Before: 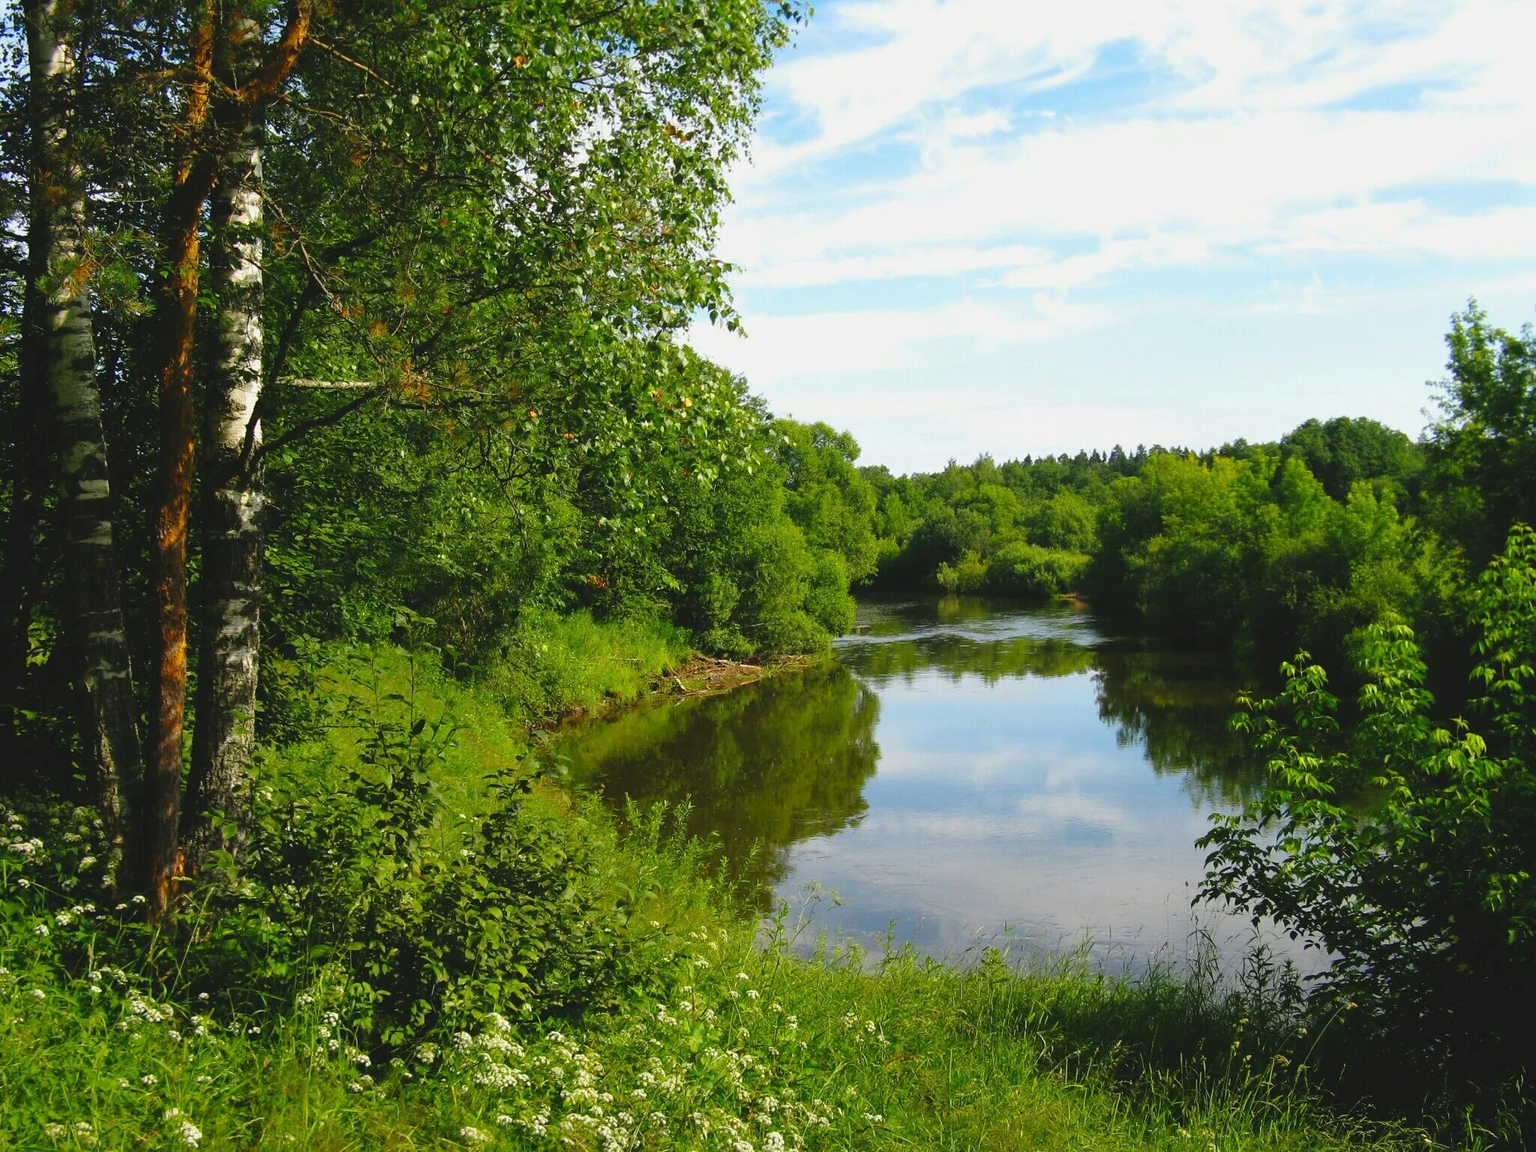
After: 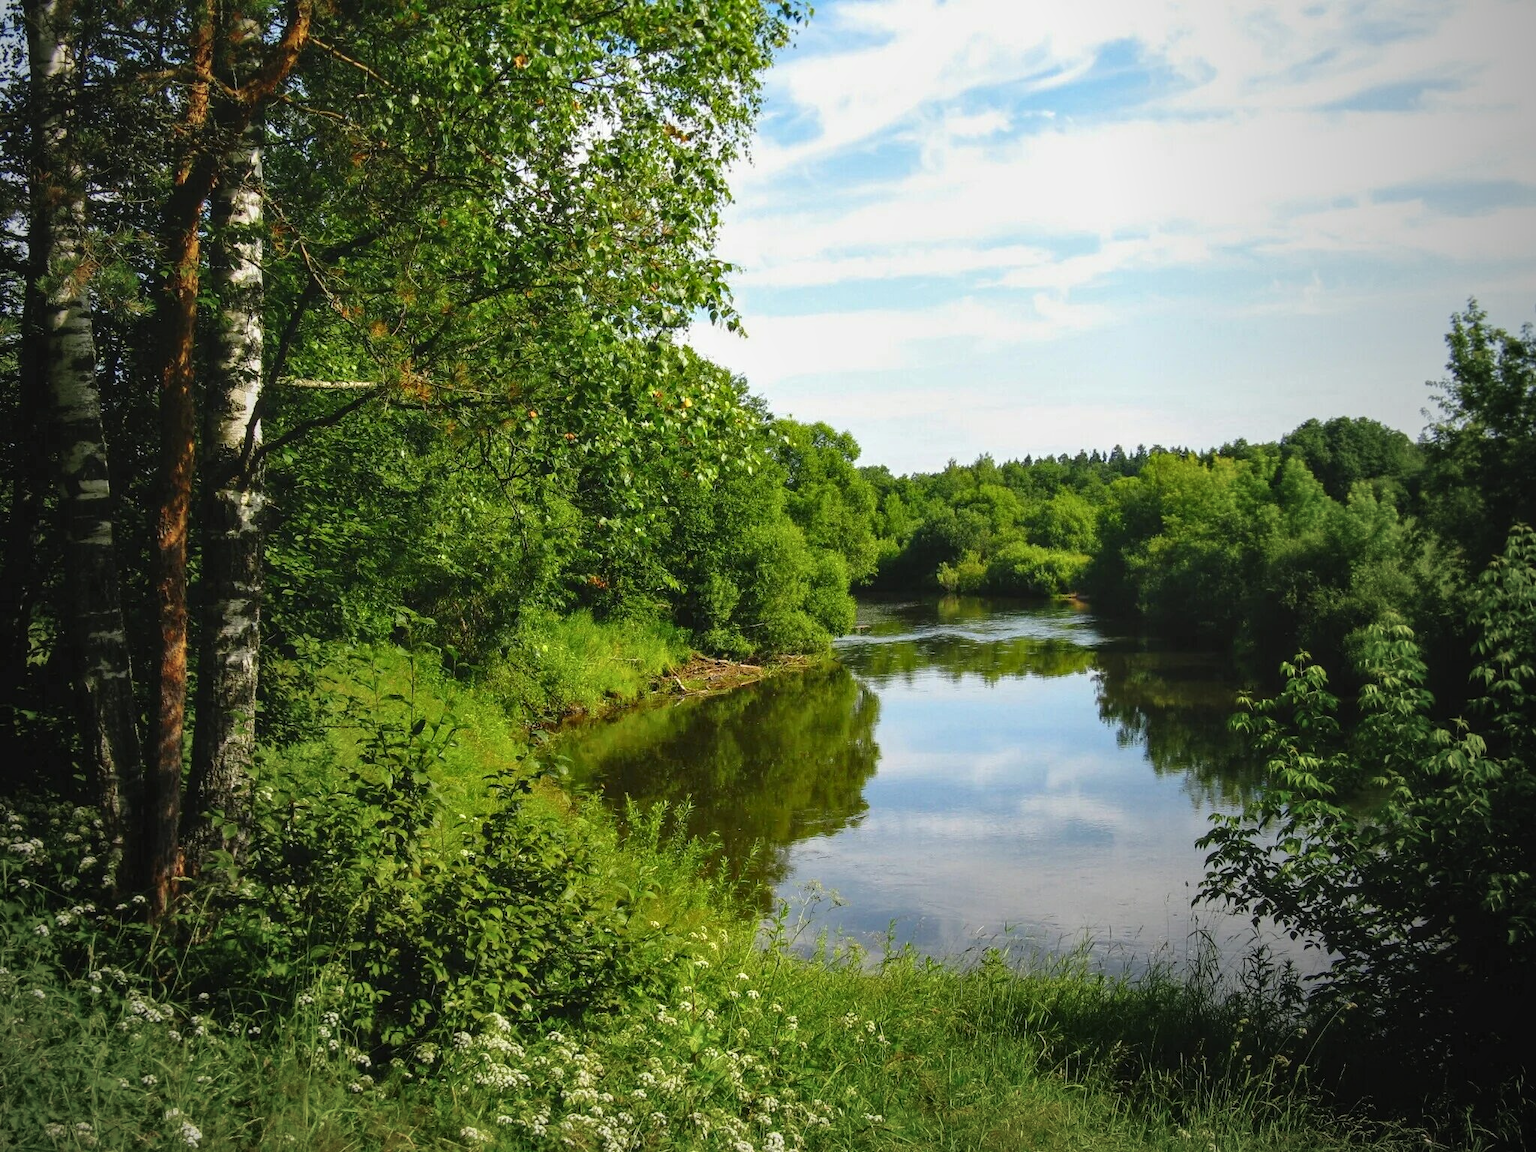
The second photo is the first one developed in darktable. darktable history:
vignetting: fall-off start 72.14%, fall-off radius 108.07%, brightness -0.713, saturation -0.488, center (-0.054, -0.359), width/height ratio 0.729
local contrast: detail 130%
